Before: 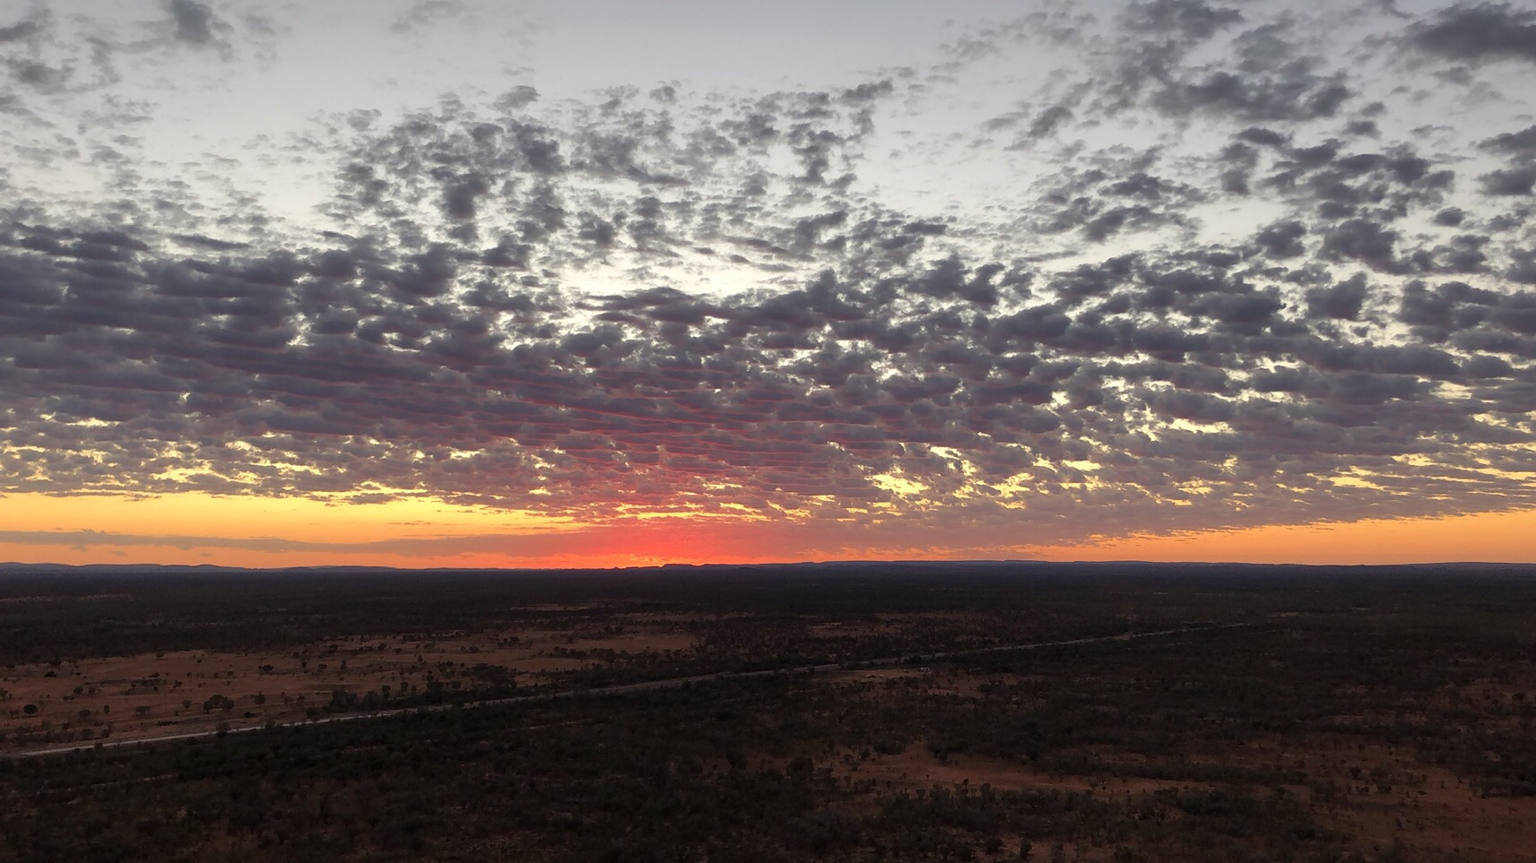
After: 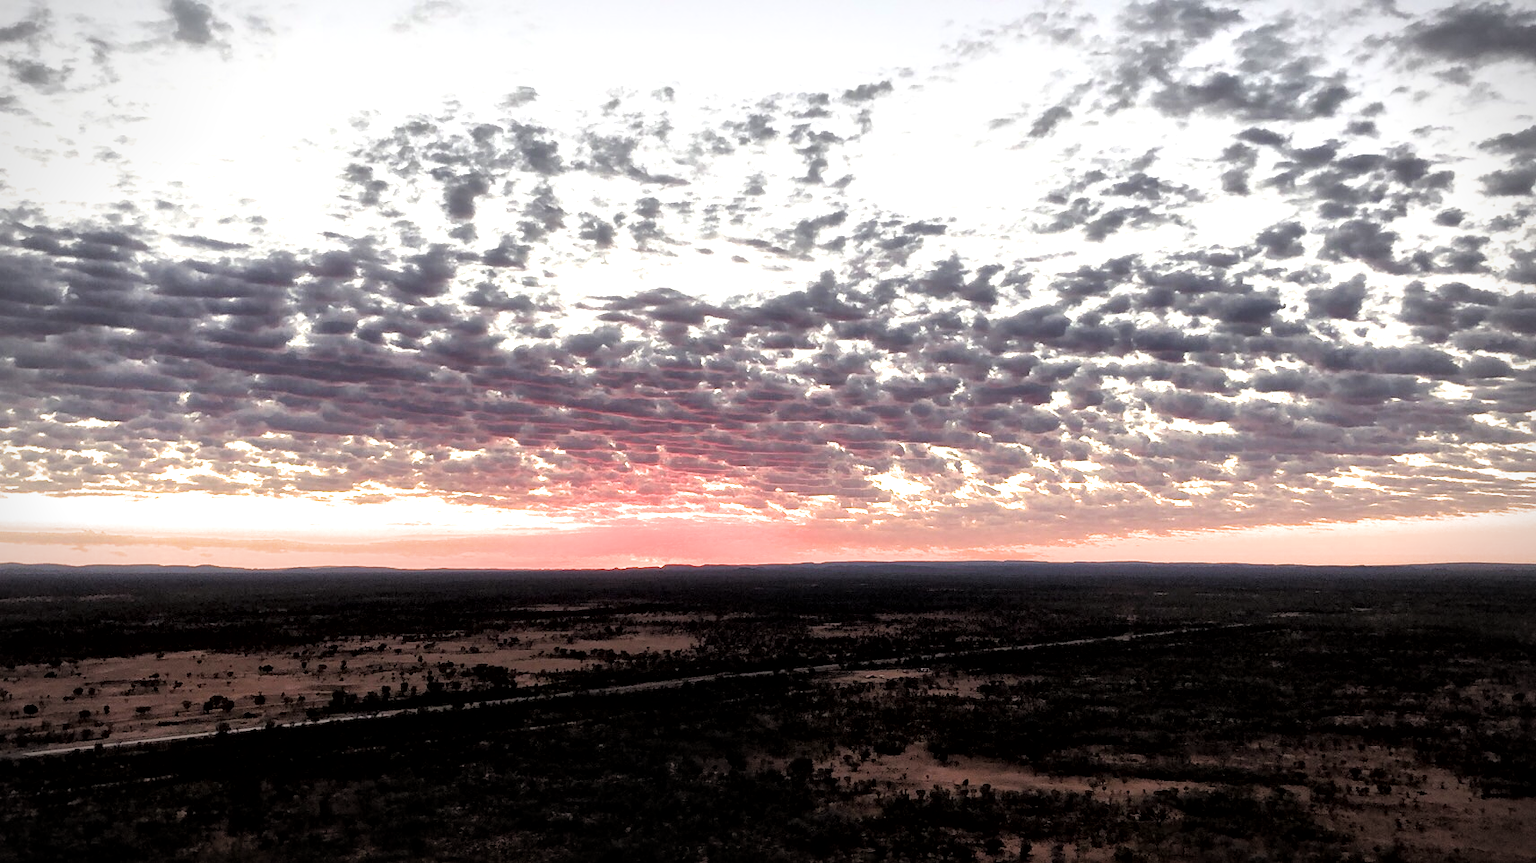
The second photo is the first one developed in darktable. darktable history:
filmic rgb: black relative exposure -8.7 EV, white relative exposure 2.71 EV, target black luminance 0%, hardness 6.27, latitude 77.25%, contrast 1.327, shadows ↔ highlights balance -0.3%, color science v6 (2022)
levels: black 3.91%, levels [0, 0.498, 1]
local contrast: mode bilateral grid, contrast 20, coarseness 50, detail 171%, midtone range 0.2
vignetting: brightness -0.473
tone equalizer: edges refinement/feathering 500, mask exposure compensation -1.57 EV, preserve details no
exposure: black level correction 0, exposure 1.001 EV, compensate highlight preservation false
